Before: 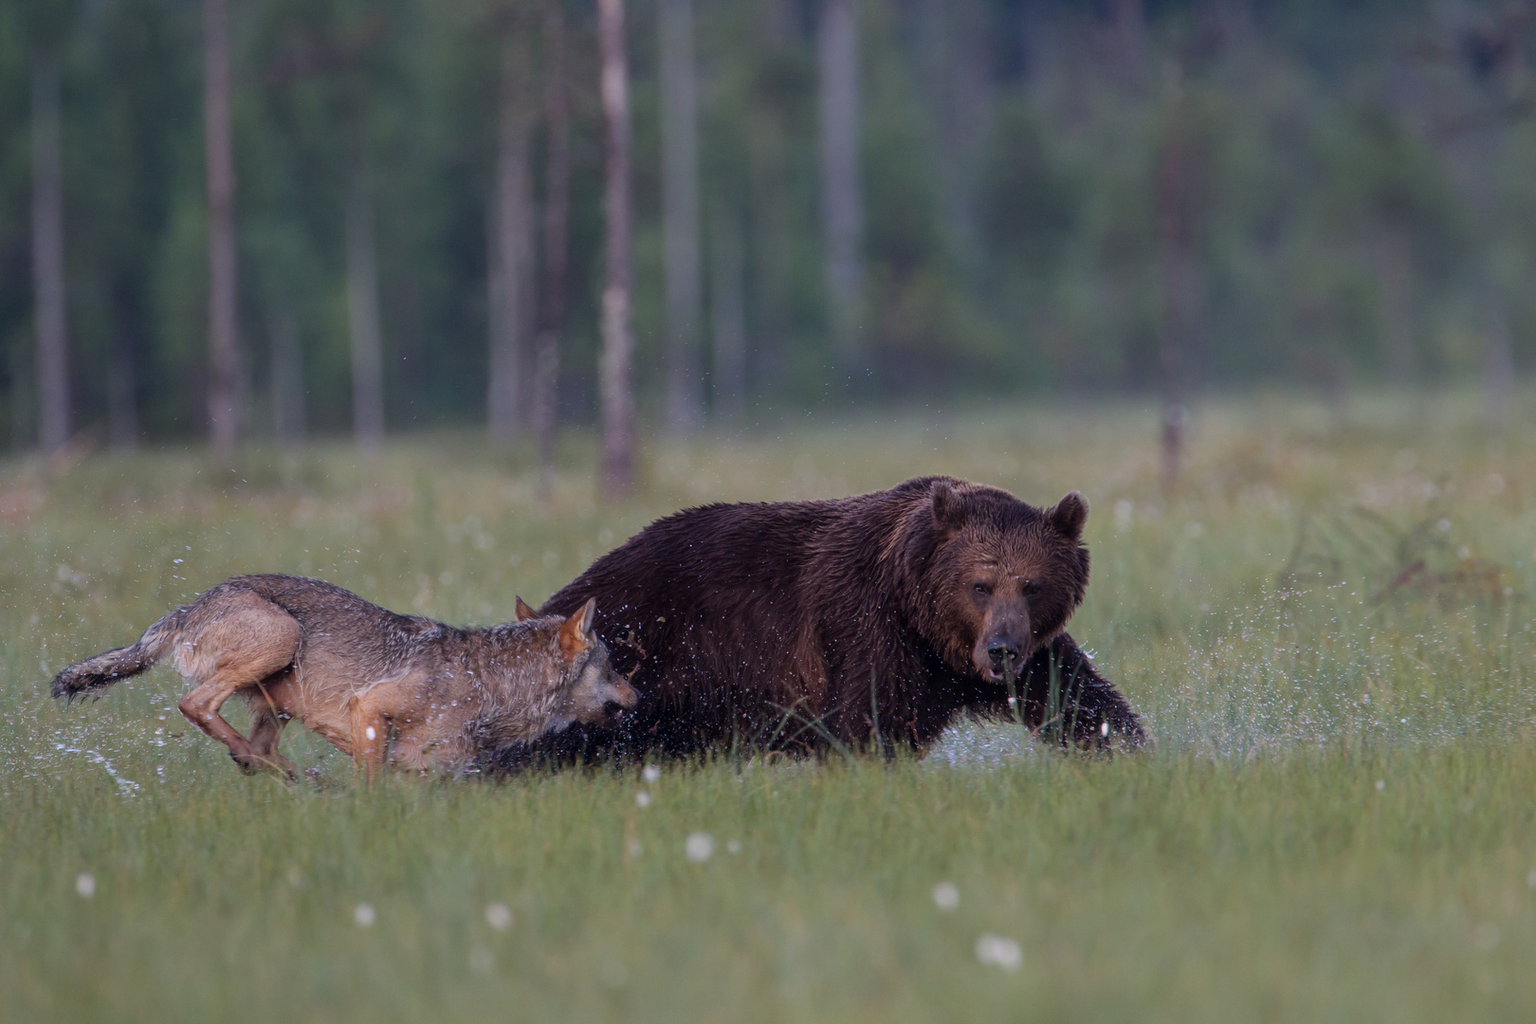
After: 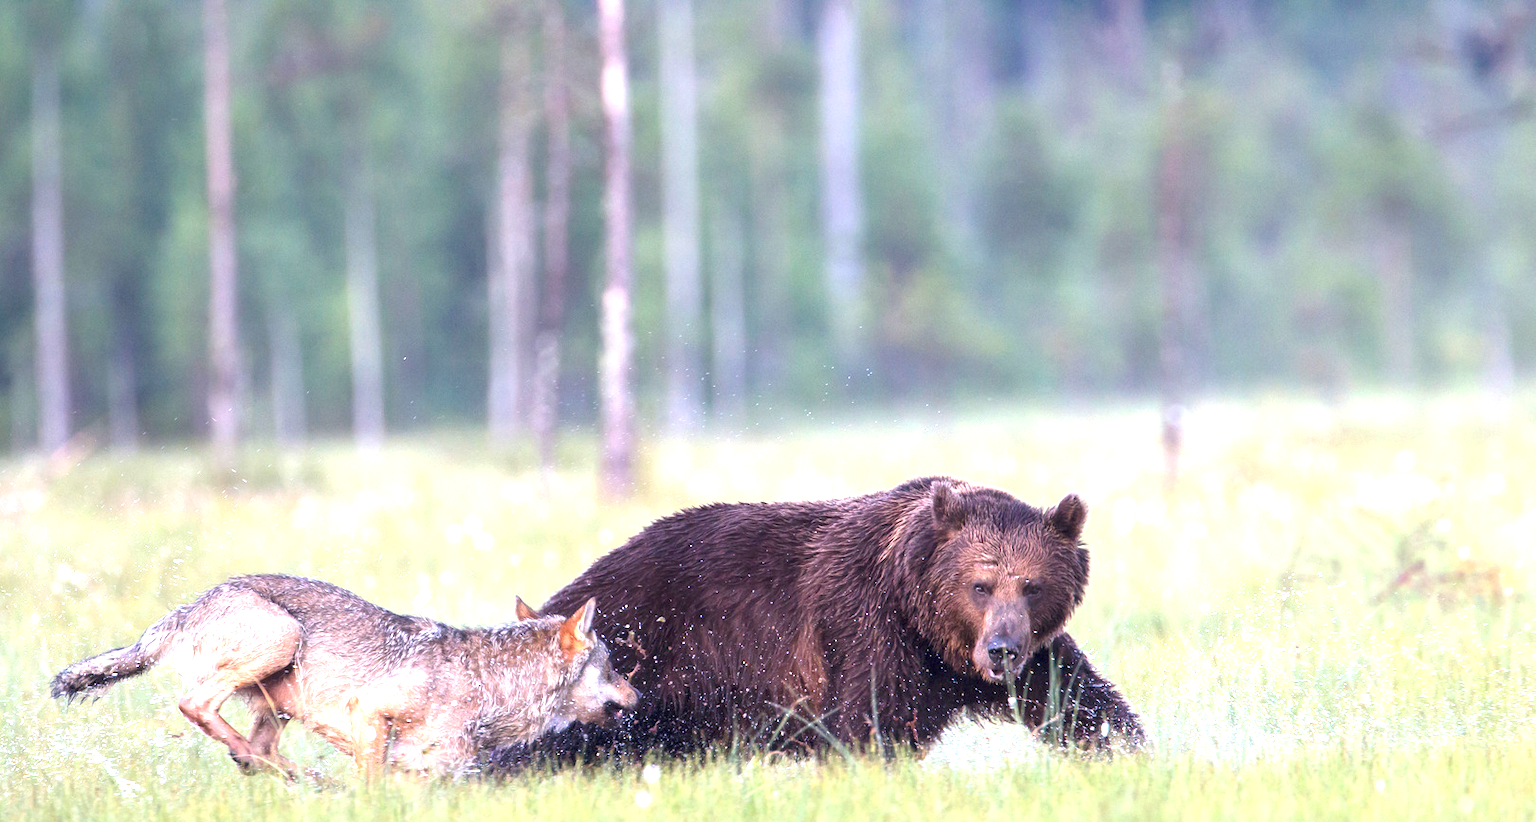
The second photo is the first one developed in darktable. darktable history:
crop: bottom 19.644%
exposure: black level correction 0, exposure 1.675 EV, compensate exposure bias true, compensate highlight preservation false
